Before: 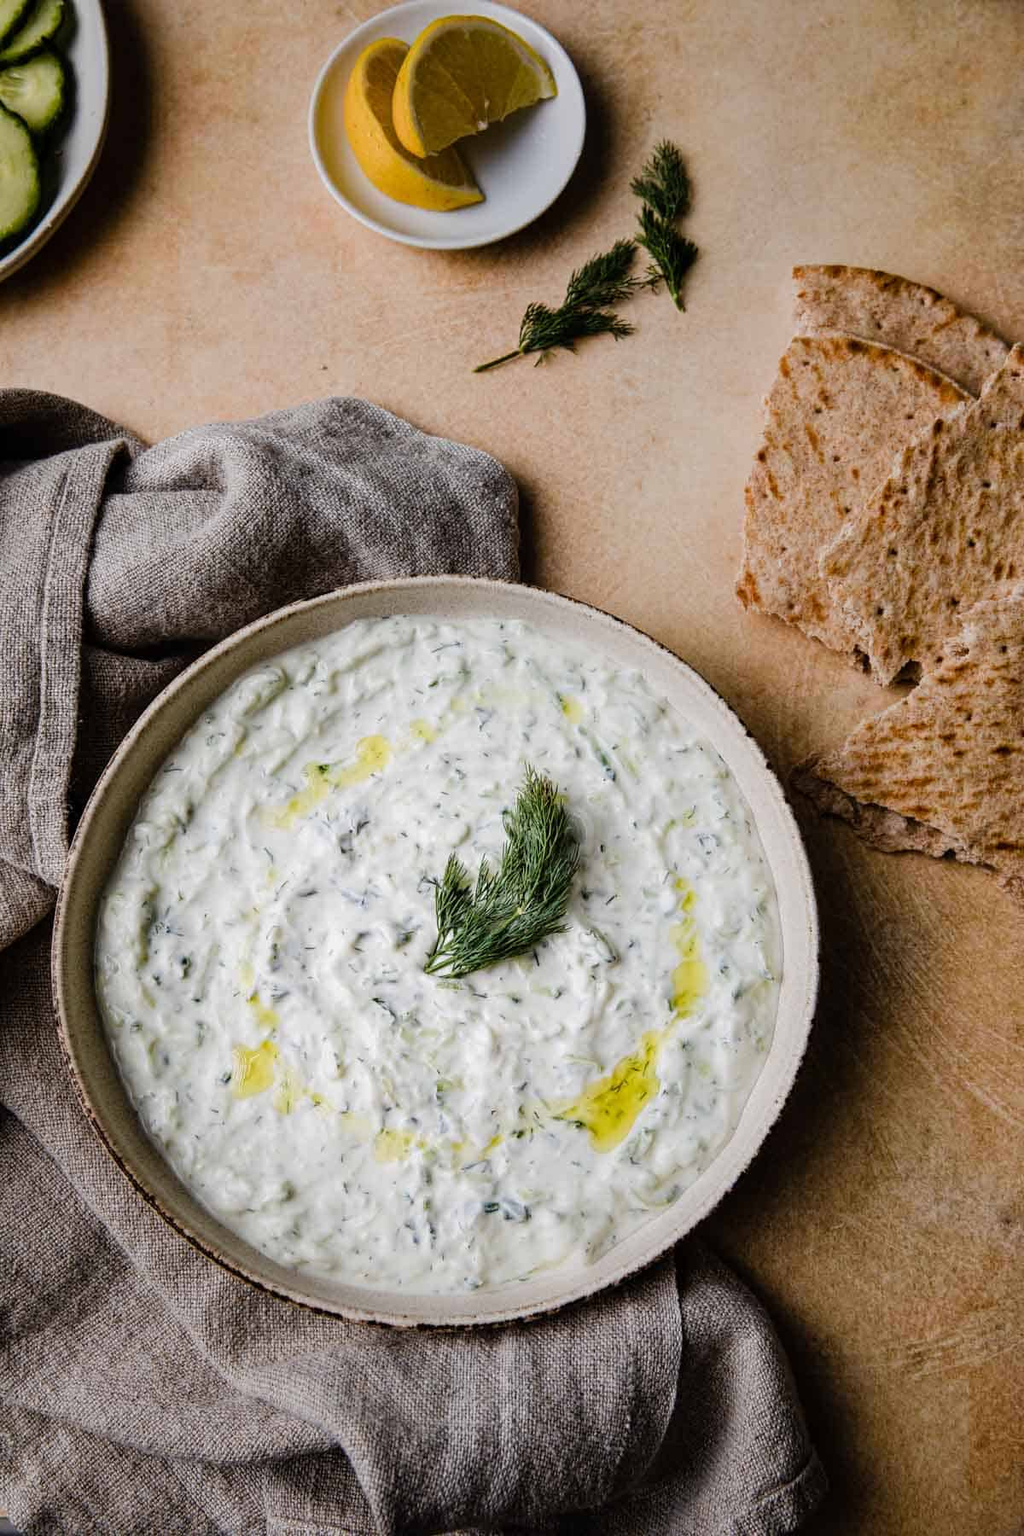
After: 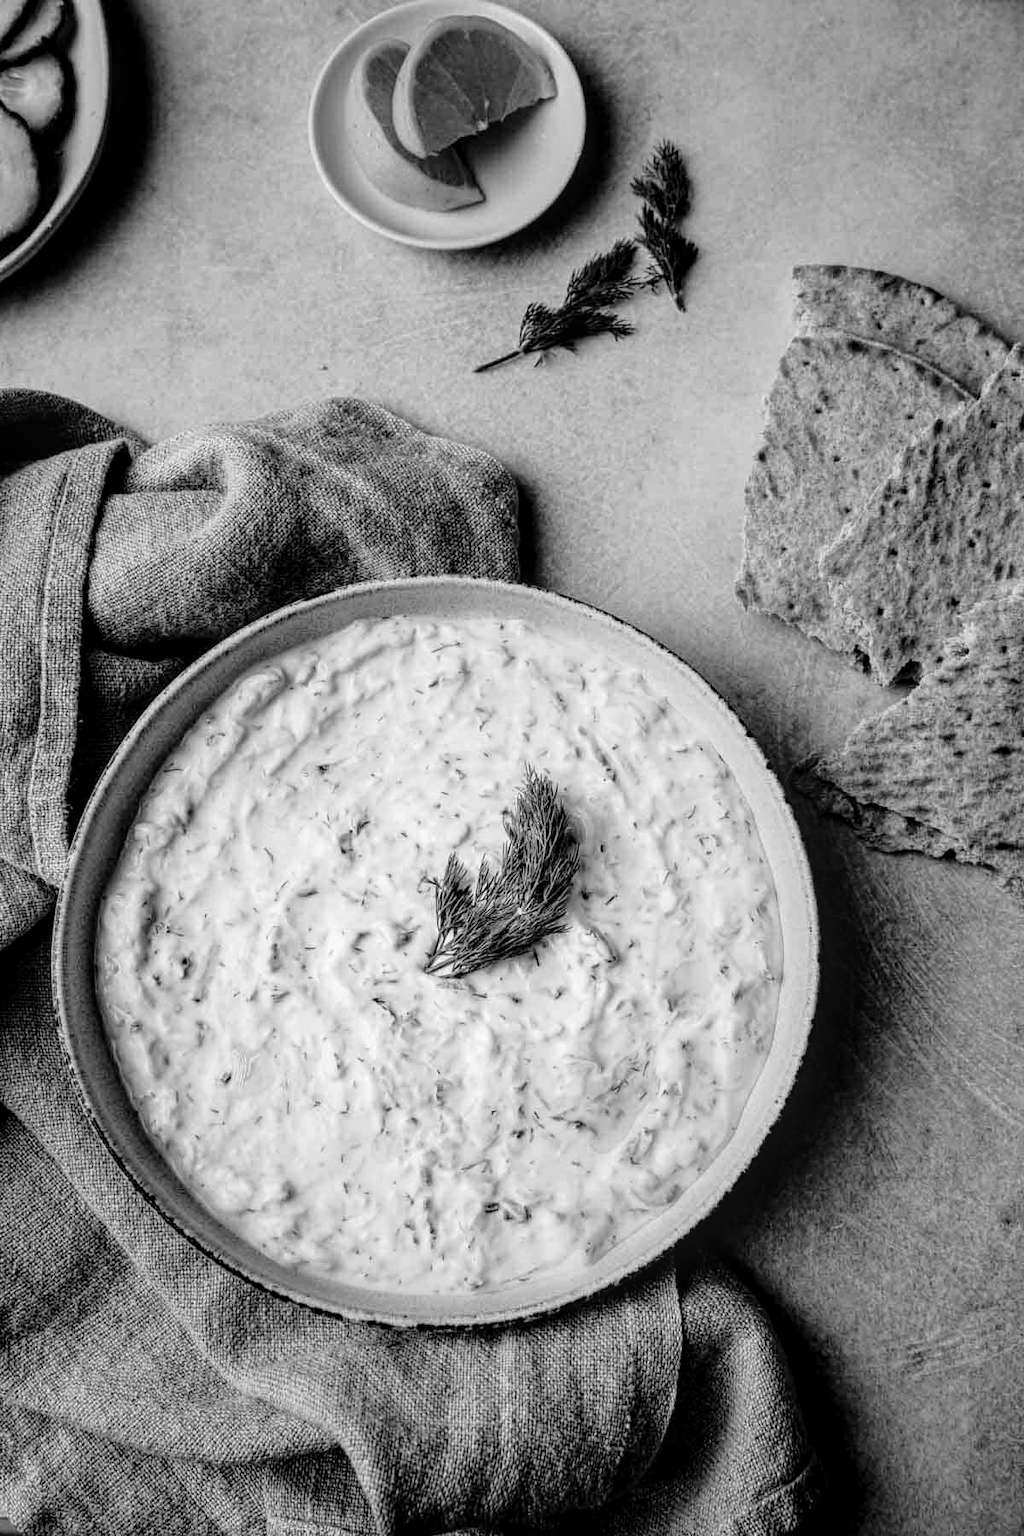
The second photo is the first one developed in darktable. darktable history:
local contrast: on, module defaults
monochrome: on, module defaults
tone curve: curves: ch0 [(0.024, 0) (0.075, 0.034) (0.145, 0.098) (0.257, 0.259) (0.408, 0.45) (0.611, 0.64) (0.81, 0.857) (1, 1)]; ch1 [(0, 0) (0.287, 0.198) (0.501, 0.506) (0.56, 0.57) (0.712, 0.777) (0.976, 0.992)]; ch2 [(0, 0) (0.5, 0.5) (0.523, 0.552) (0.59, 0.603) (0.681, 0.754) (1, 1)], color space Lab, independent channels, preserve colors none
